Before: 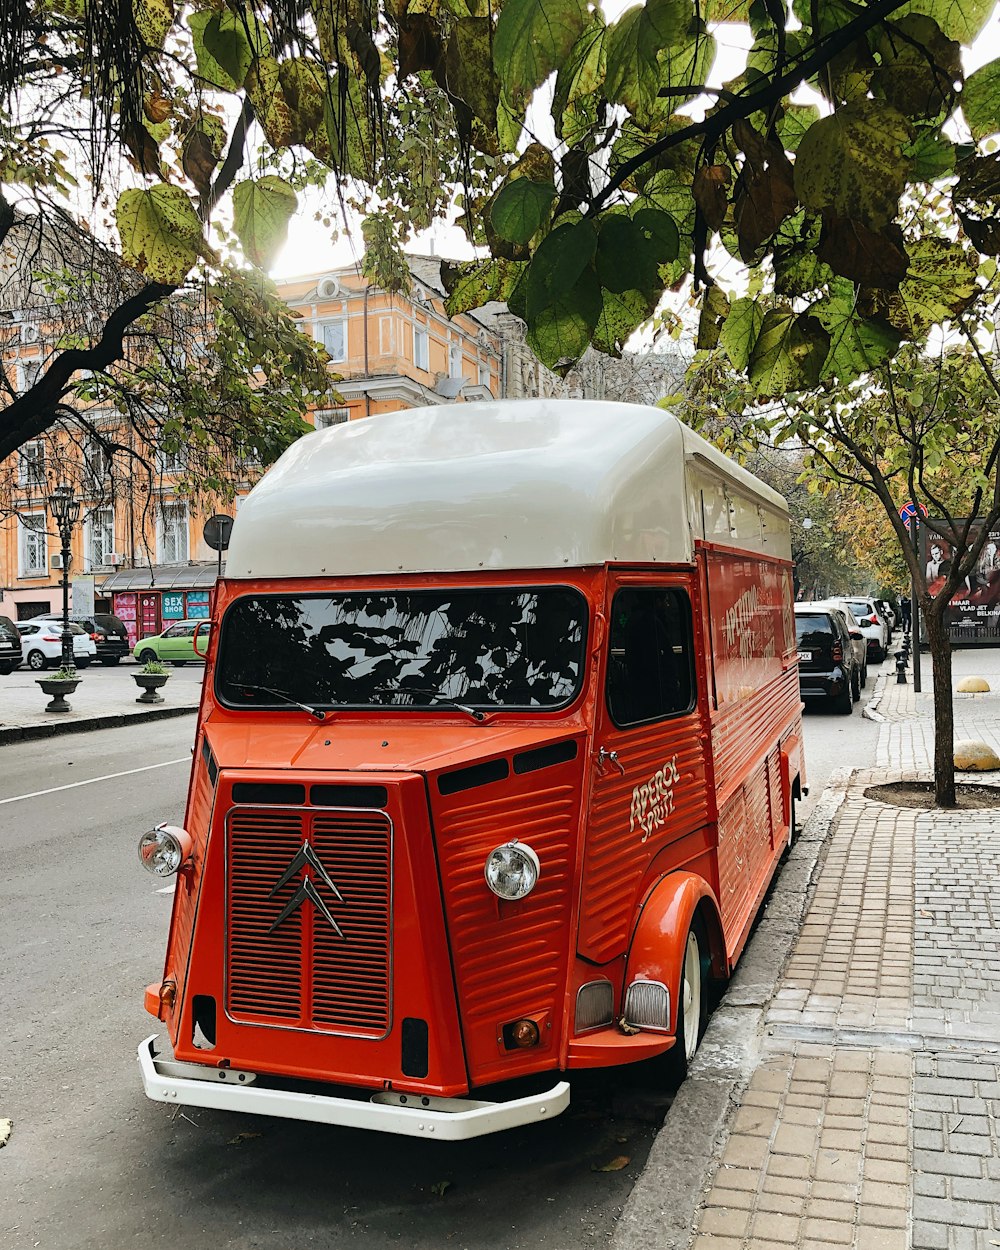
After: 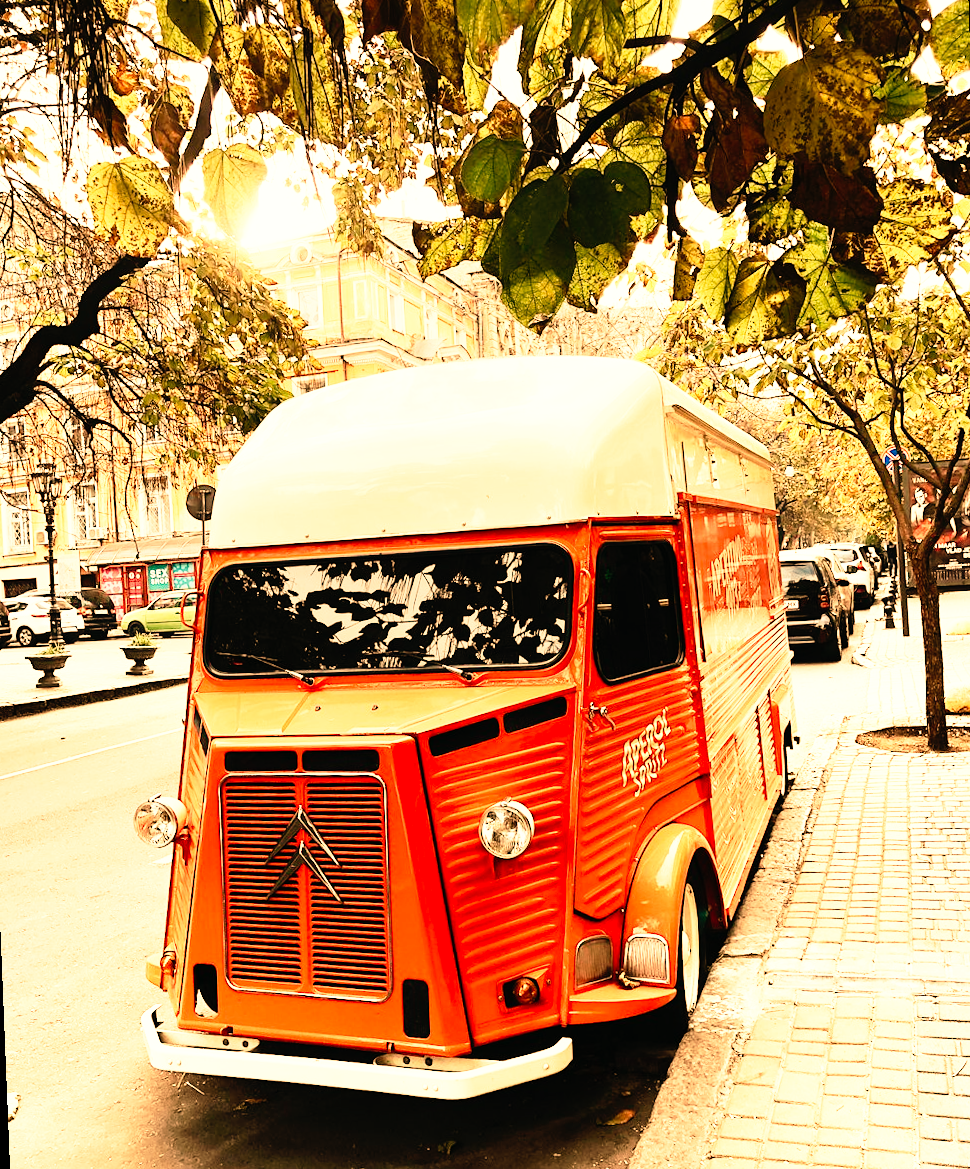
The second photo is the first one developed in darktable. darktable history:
white balance: red 1.467, blue 0.684
base curve: curves: ch0 [(0, 0) (0.012, 0.01) (0.073, 0.168) (0.31, 0.711) (0.645, 0.957) (1, 1)], preserve colors none
rotate and perspective: rotation -2.12°, lens shift (vertical) 0.009, lens shift (horizontal) -0.008, automatic cropping original format, crop left 0.036, crop right 0.964, crop top 0.05, crop bottom 0.959
tone equalizer: -8 EV -0.417 EV, -7 EV -0.389 EV, -6 EV -0.333 EV, -5 EV -0.222 EV, -3 EV 0.222 EV, -2 EV 0.333 EV, -1 EV 0.389 EV, +0 EV 0.417 EV, edges refinement/feathering 500, mask exposure compensation -1.57 EV, preserve details no
